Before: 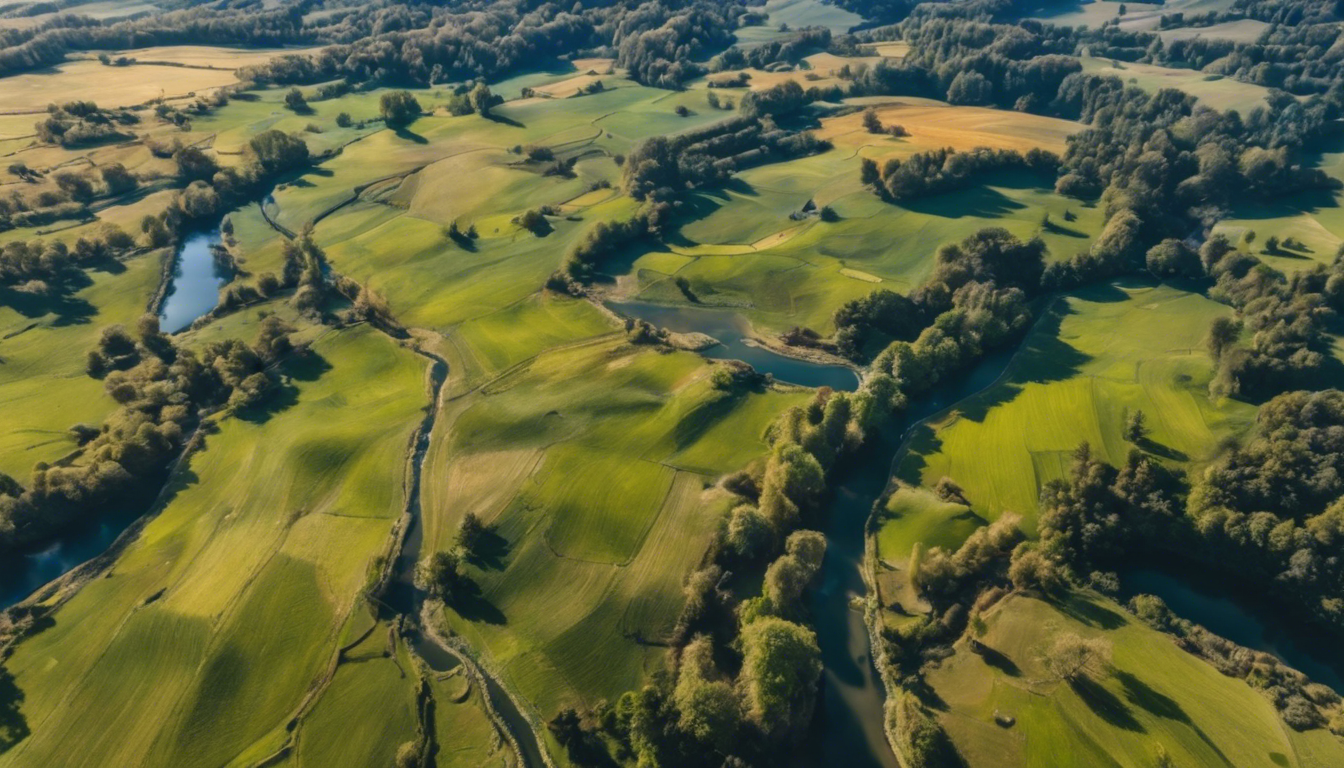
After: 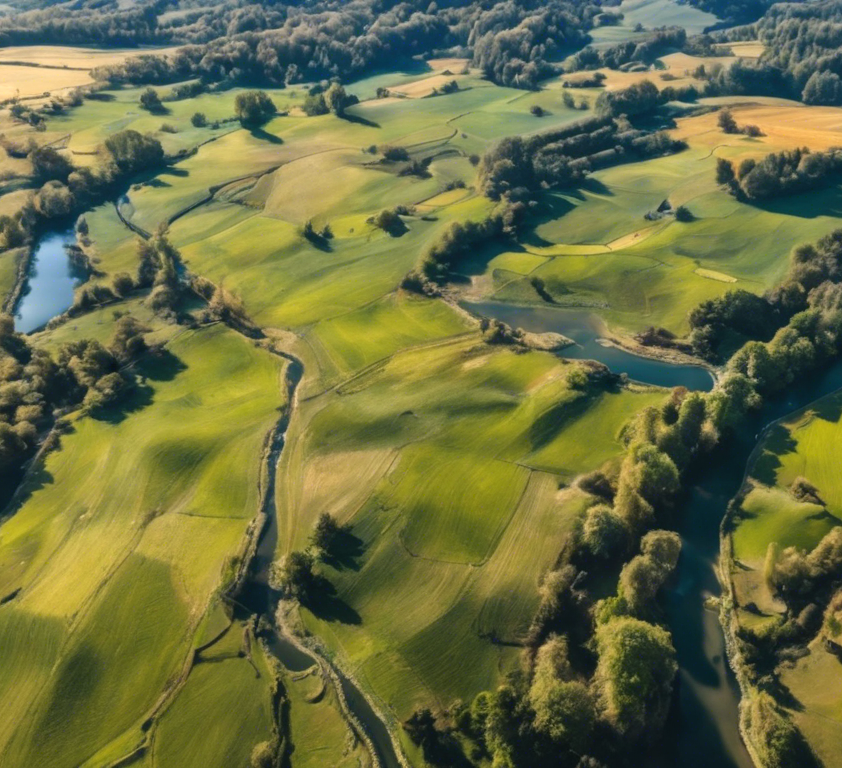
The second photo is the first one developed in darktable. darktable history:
crop: left 10.816%, right 26.487%
tone equalizer: -8 EV -0.393 EV, -7 EV -0.402 EV, -6 EV -0.312 EV, -5 EV -0.183 EV, -3 EV 0.218 EV, -2 EV 0.327 EV, -1 EV 0.38 EV, +0 EV 0.406 EV
